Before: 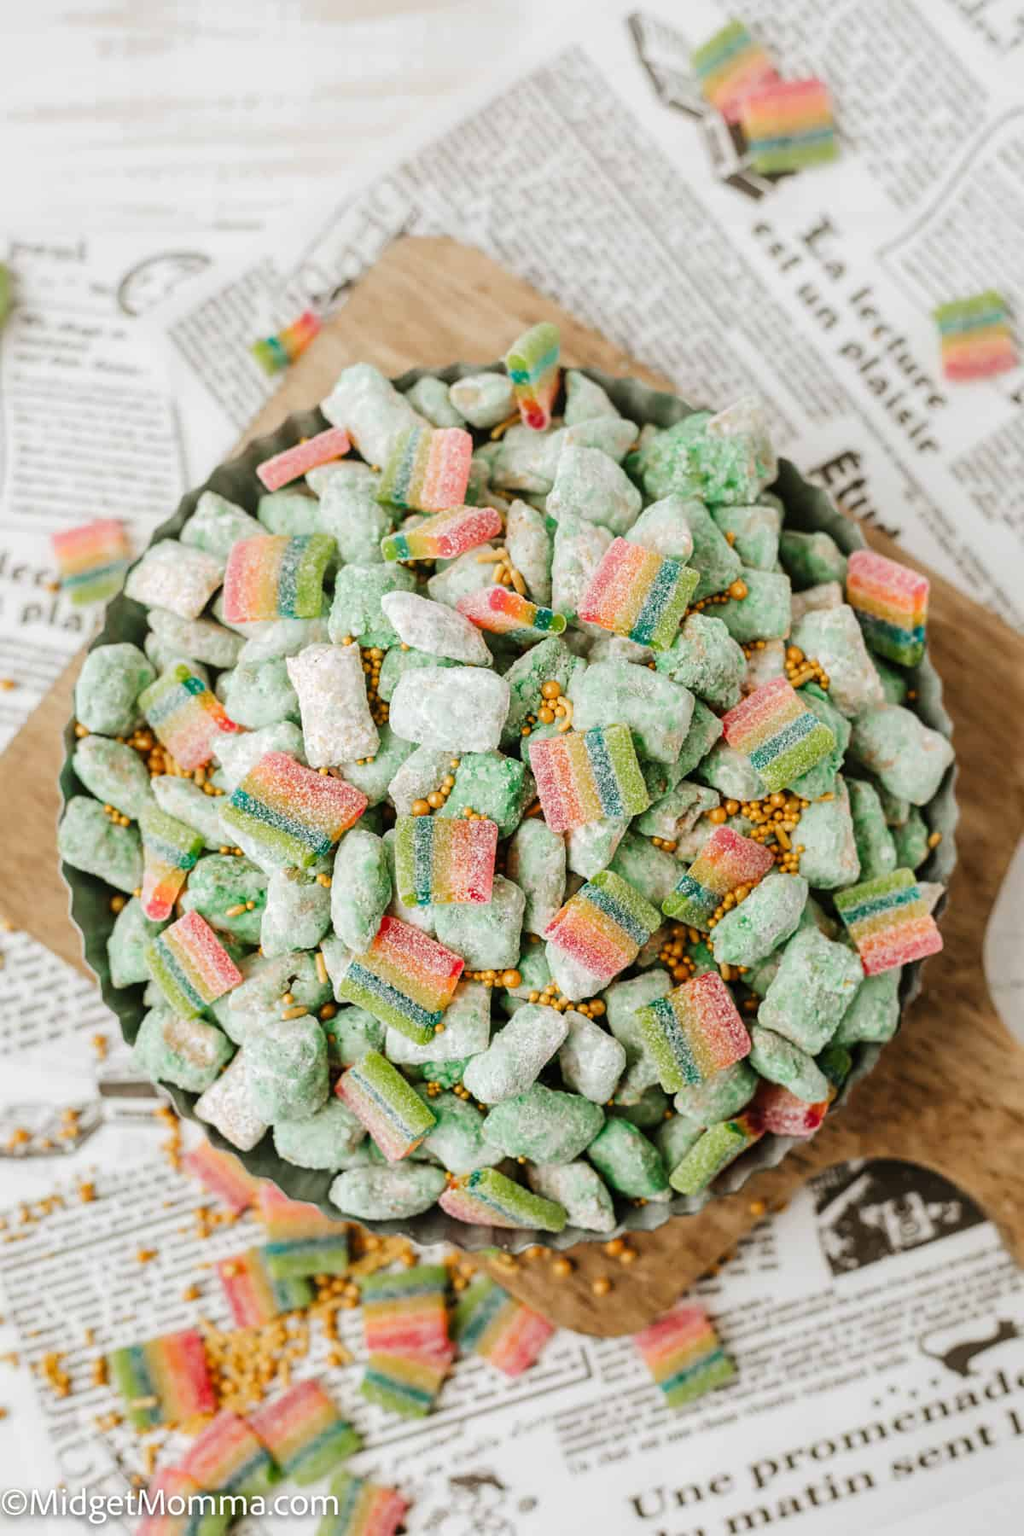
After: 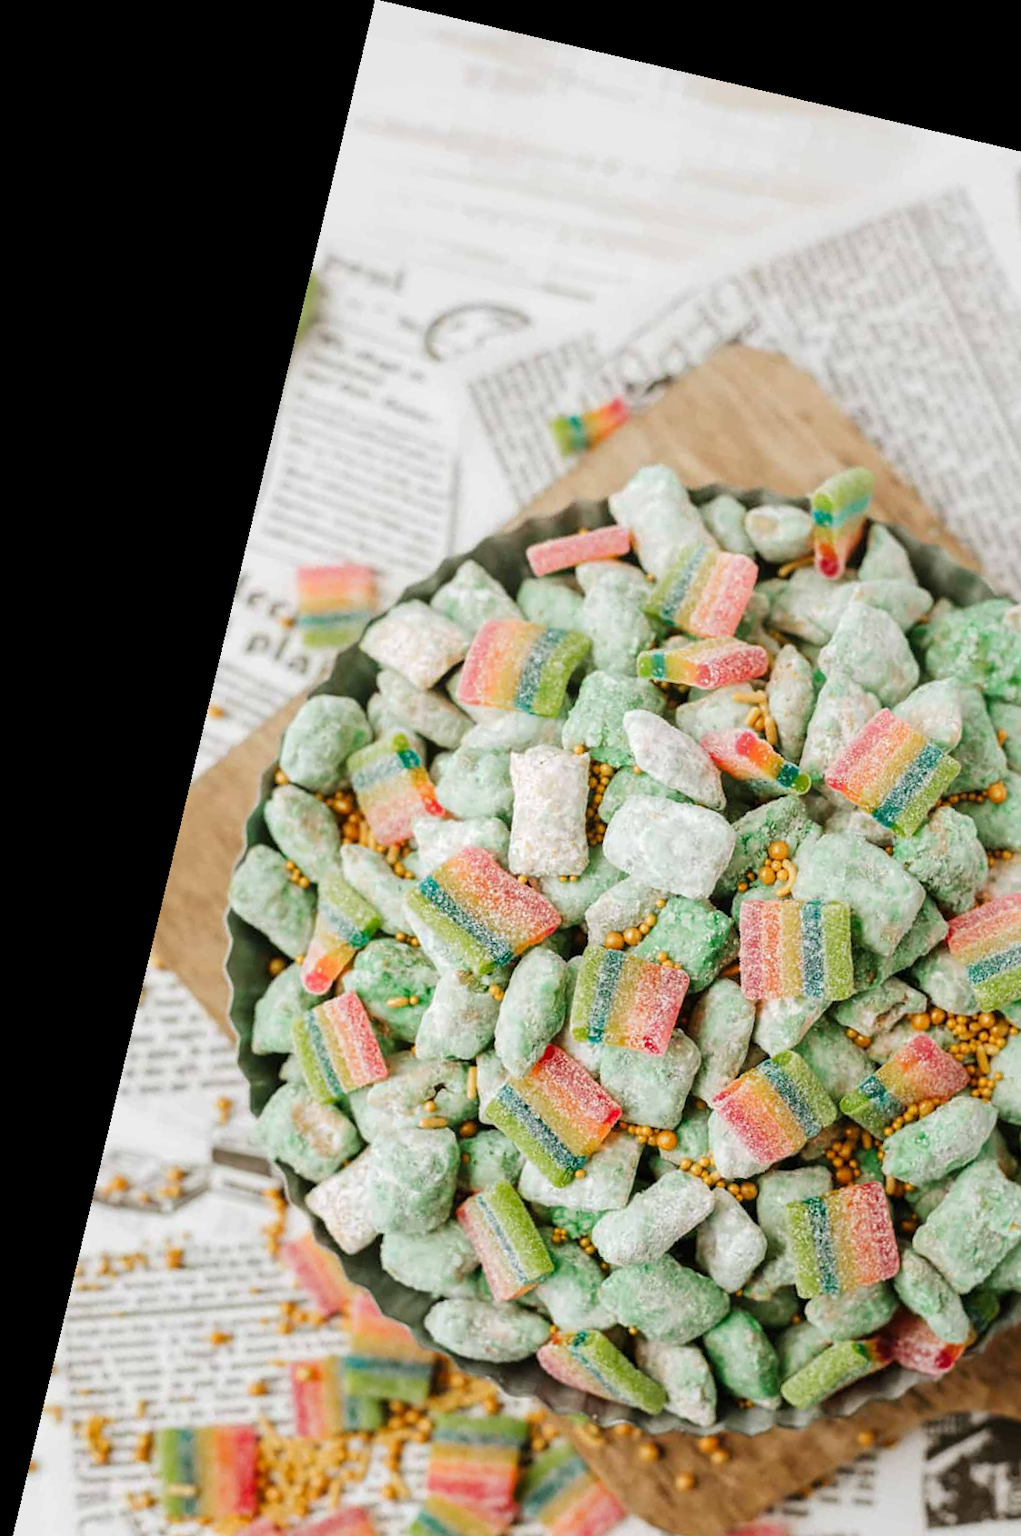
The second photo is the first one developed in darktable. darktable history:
crop: right 28.885%, bottom 16.626%
rotate and perspective: rotation 13.27°, automatic cropping off
